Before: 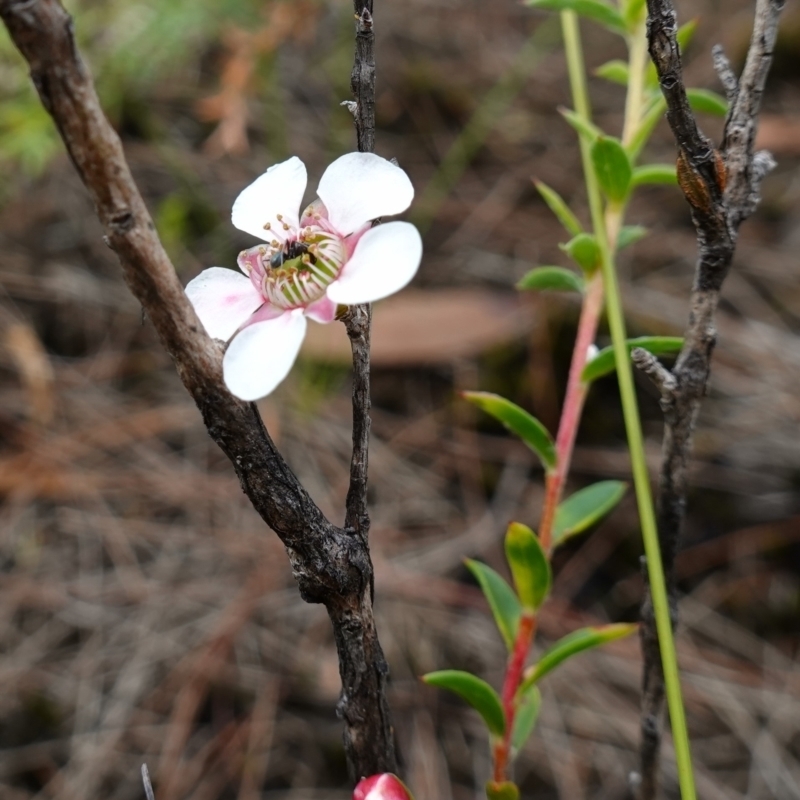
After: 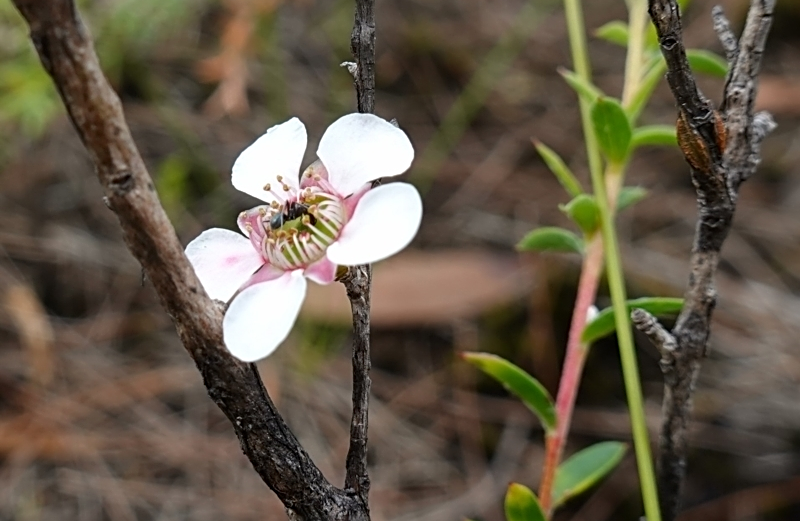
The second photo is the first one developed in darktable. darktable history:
crop and rotate: top 4.949%, bottom 29.921%
sharpen: on, module defaults
